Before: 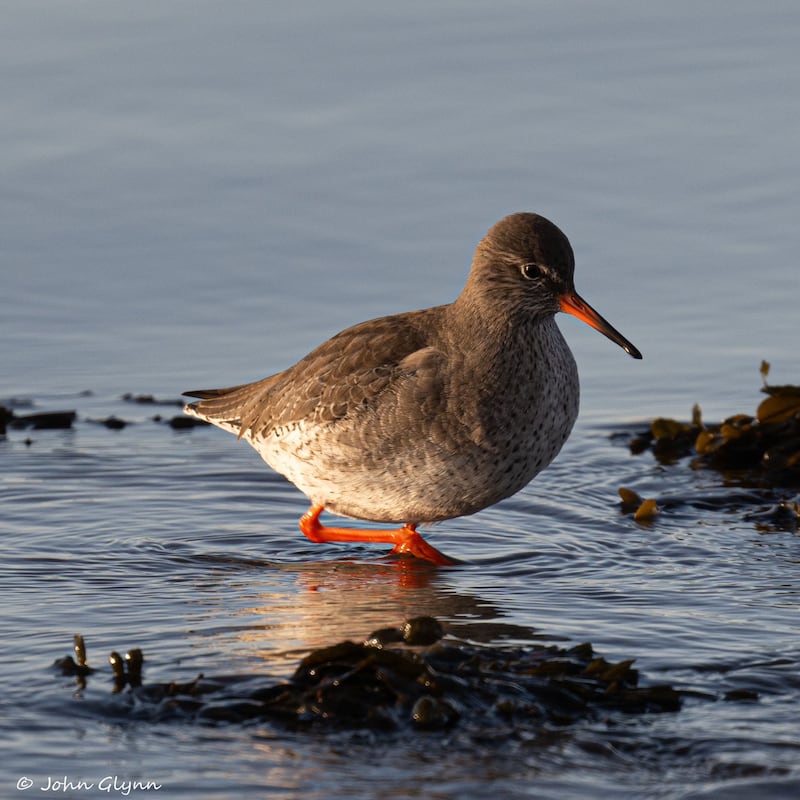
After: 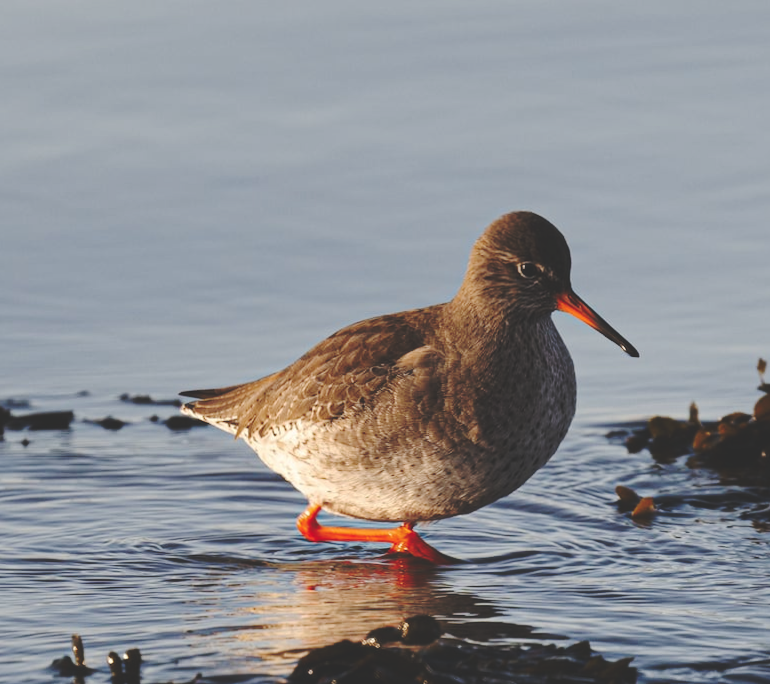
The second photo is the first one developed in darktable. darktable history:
base curve: curves: ch0 [(0, 0.024) (0.055, 0.065) (0.121, 0.166) (0.236, 0.319) (0.693, 0.726) (1, 1)], preserve colors none
exposure: black level correction 0.001, compensate highlight preservation false
crop and rotate: angle 0.2°, left 0.275%, right 3.127%, bottom 14.18%
